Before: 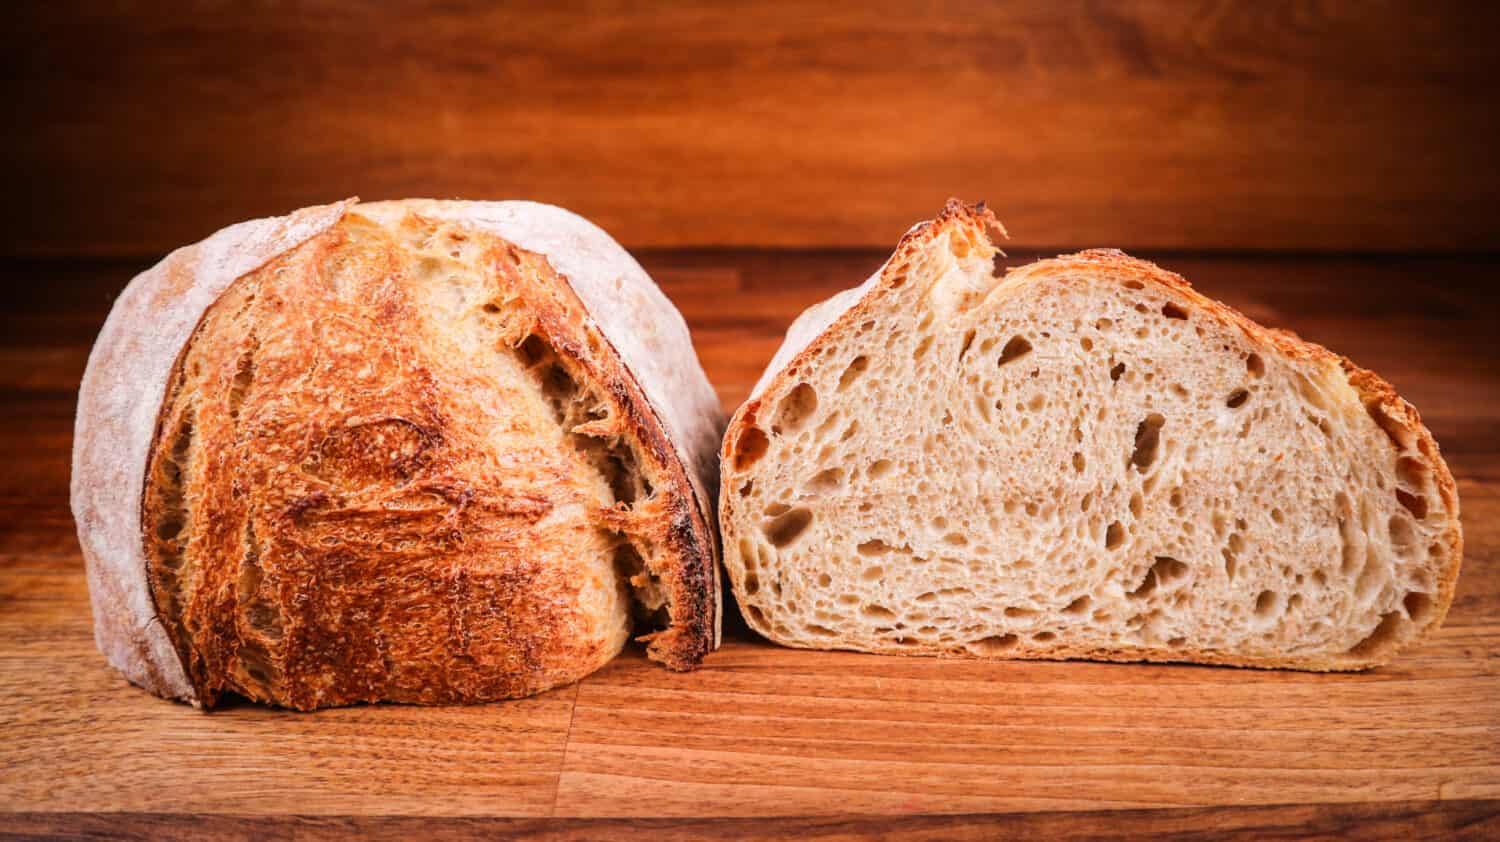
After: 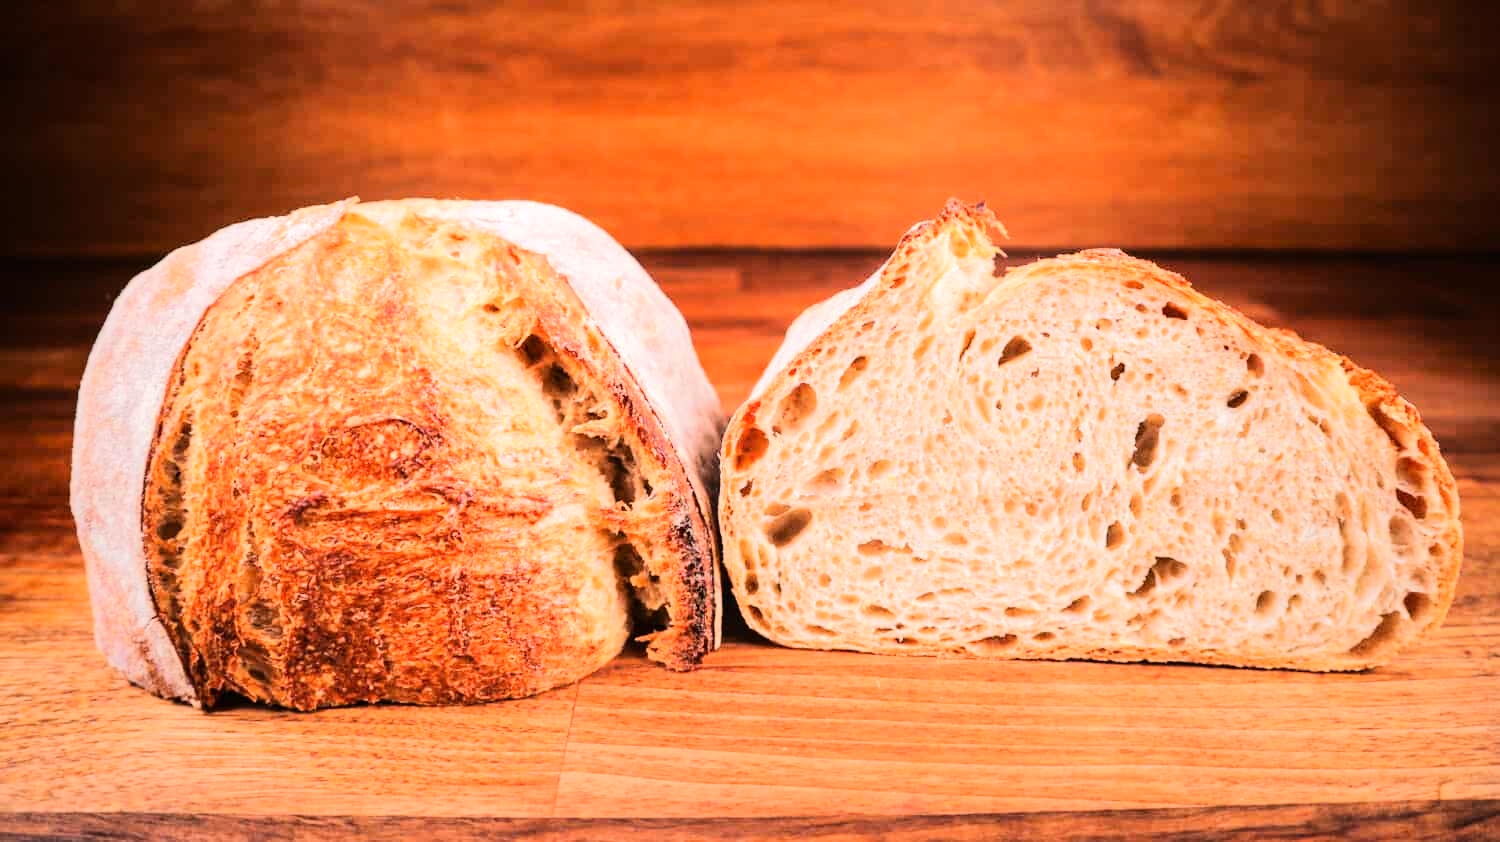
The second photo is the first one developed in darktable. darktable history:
tone equalizer: -7 EV 0.149 EV, -6 EV 0.607 EV, -5 EV 1.16 EV, -4 EV 1.35 EV, -3 EV 1.17 EV, -2 EV 0.6 EV, -1 EV 0.154 EV, edges refinement/feathering 500, mask exposure compensation -1.57 EV, preserve details no
